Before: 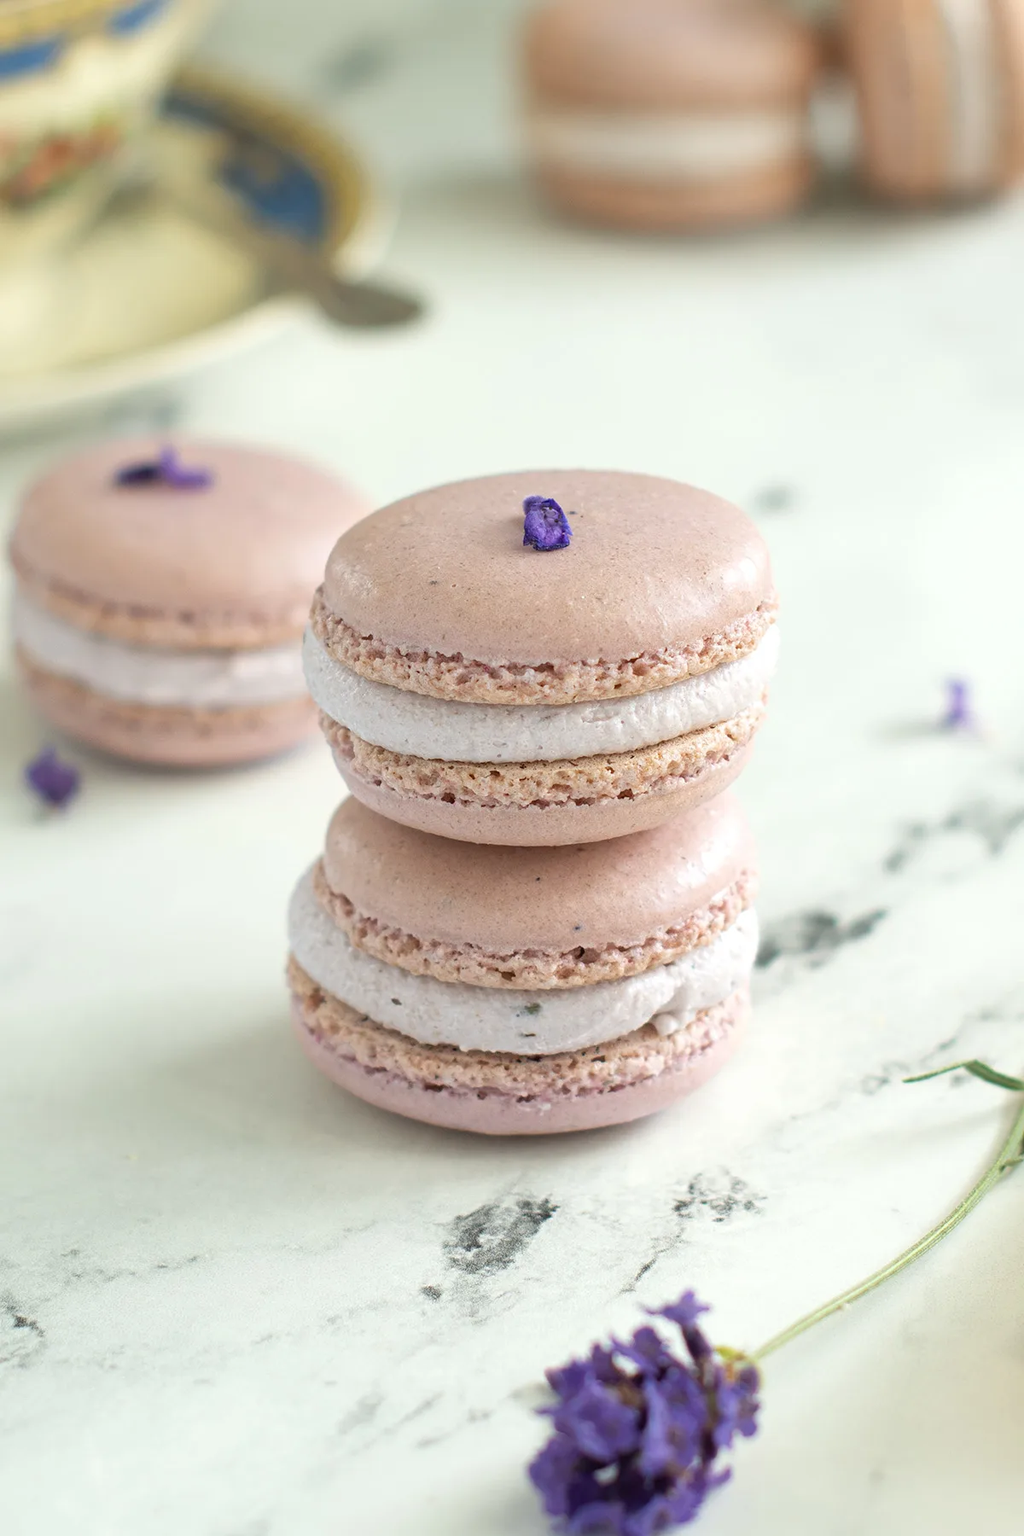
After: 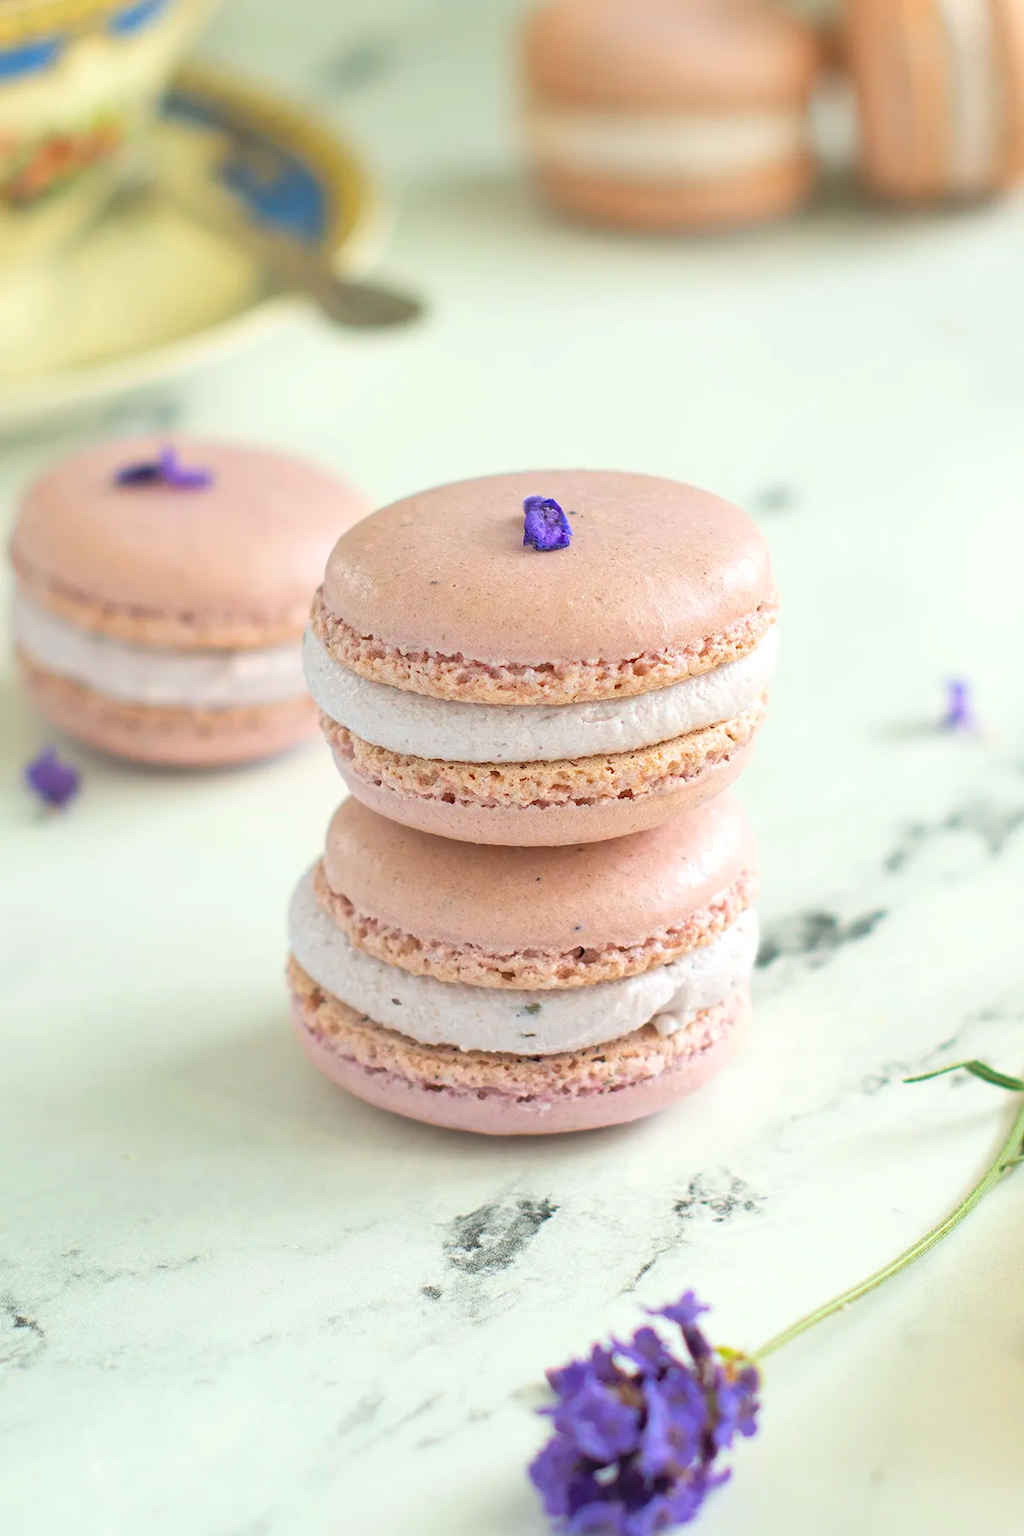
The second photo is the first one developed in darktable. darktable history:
contrast brightness saturation: contrast 0.067, brightness 0.177, saturation 0.412
shadows and highlights: shadows 37.39, highlights -26.96, soften with gaussian
